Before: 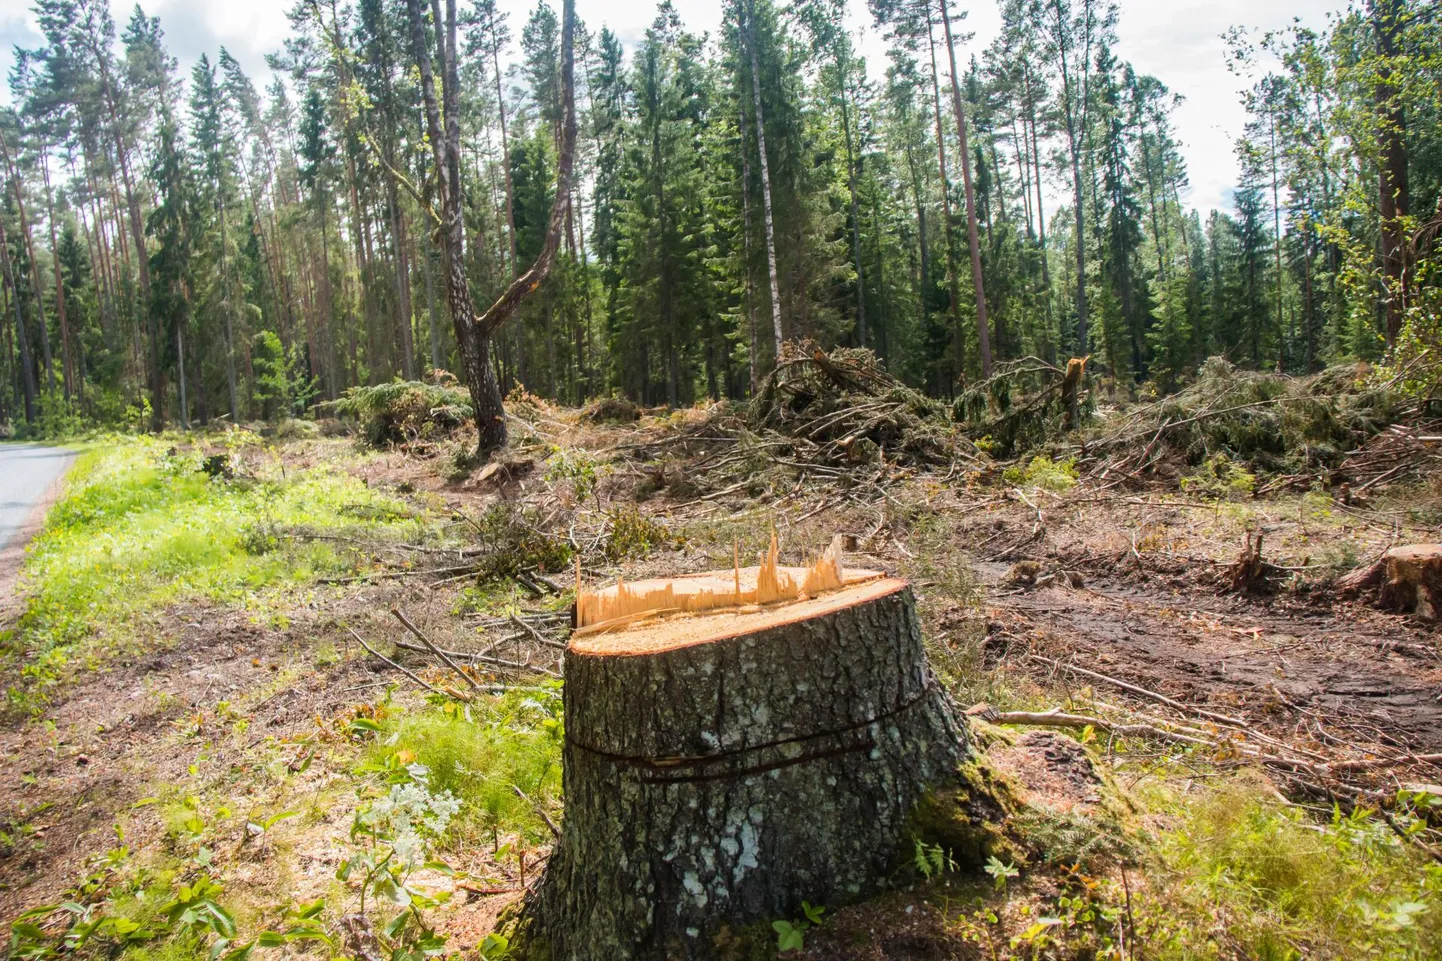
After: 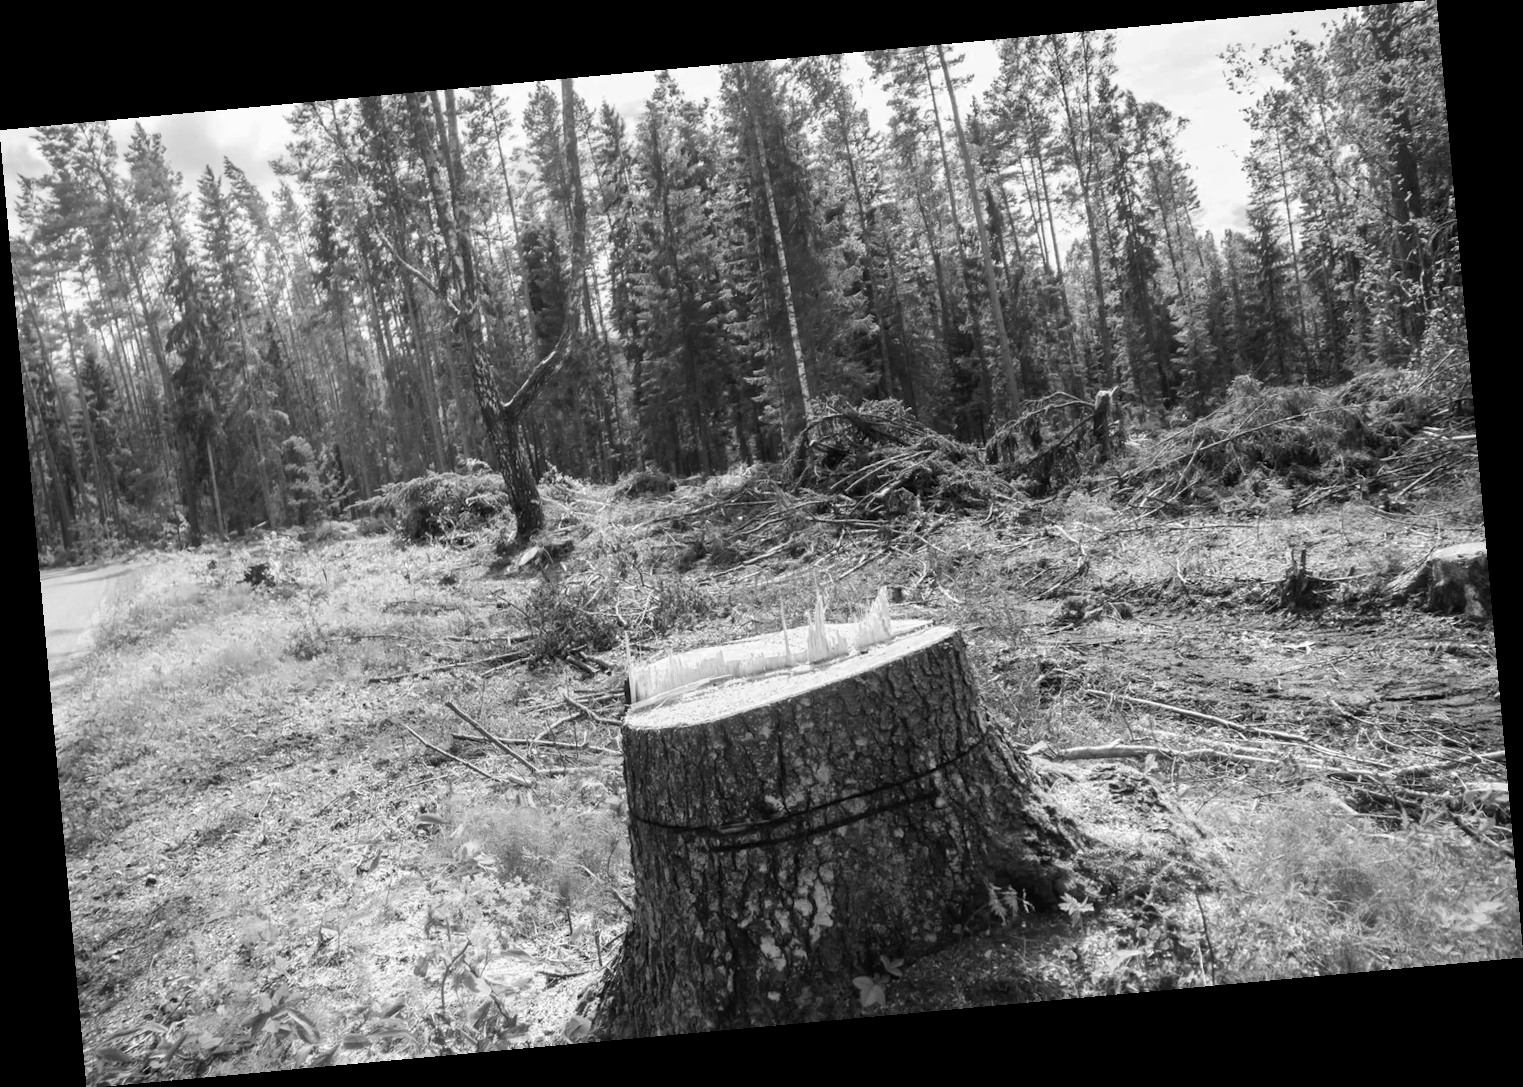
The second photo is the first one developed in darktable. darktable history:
white balance: red 1.08, blue 0.791
color zones: curves: ch0 [(0.004, 0.588) (0.116, 0.636) (0.259, 0.476) (0.423, 0.464) (0.75, 0.5)]; ch1 [(0, 0) (0.143, 0) (0.286, 0) (0.429, 0) (0.571, 0) (0.714, 0) (0.857, 0)]
rotate and perspective: rotation -5.2°, automatic cropping off
